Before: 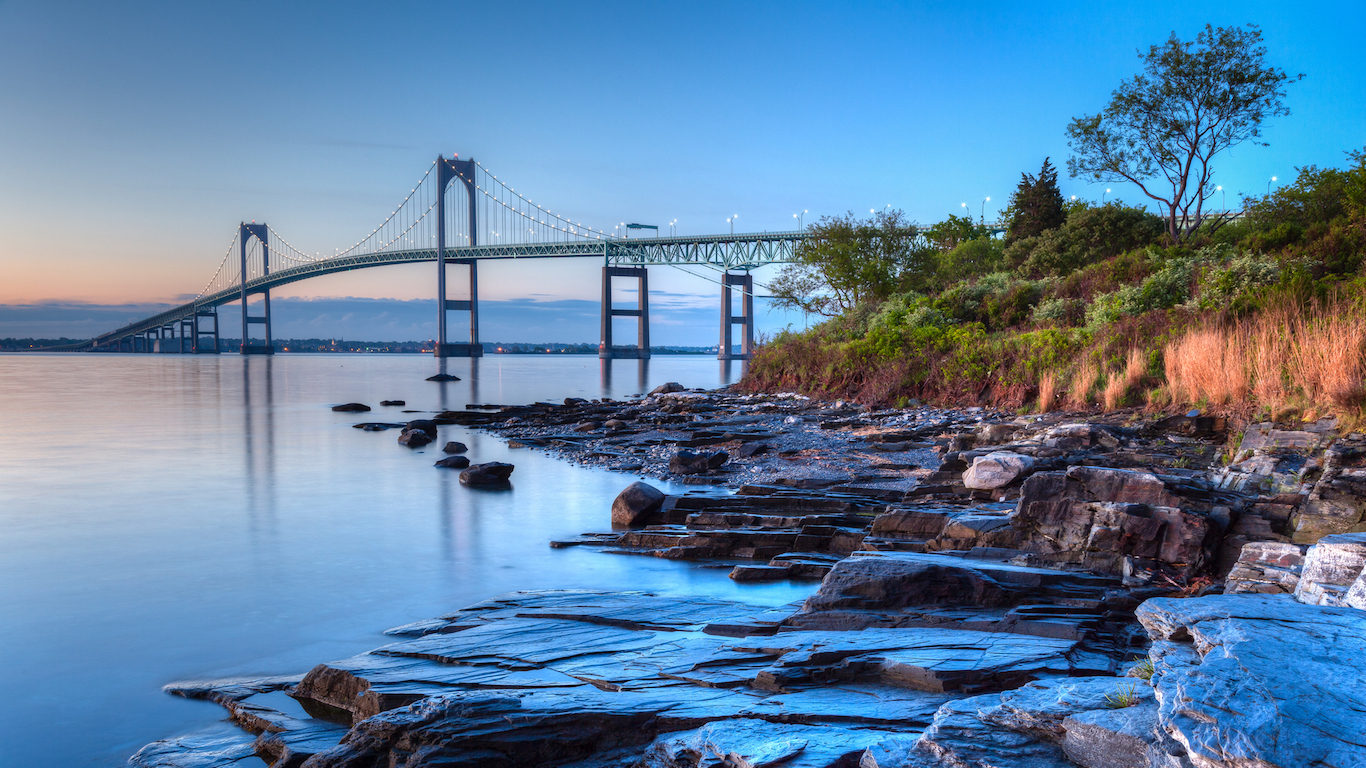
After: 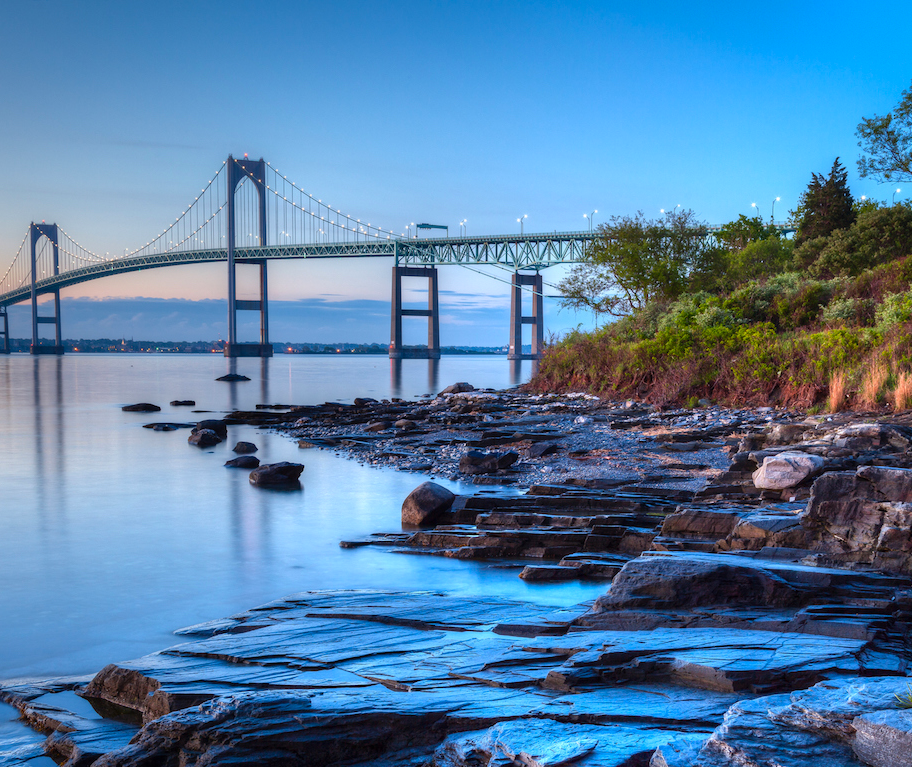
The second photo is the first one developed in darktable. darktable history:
crop and rotate: left 15.505%, right 17.718%
color balance rgb: perceptual saturation grading › global saturation 0.083%, global vibrance 20%
